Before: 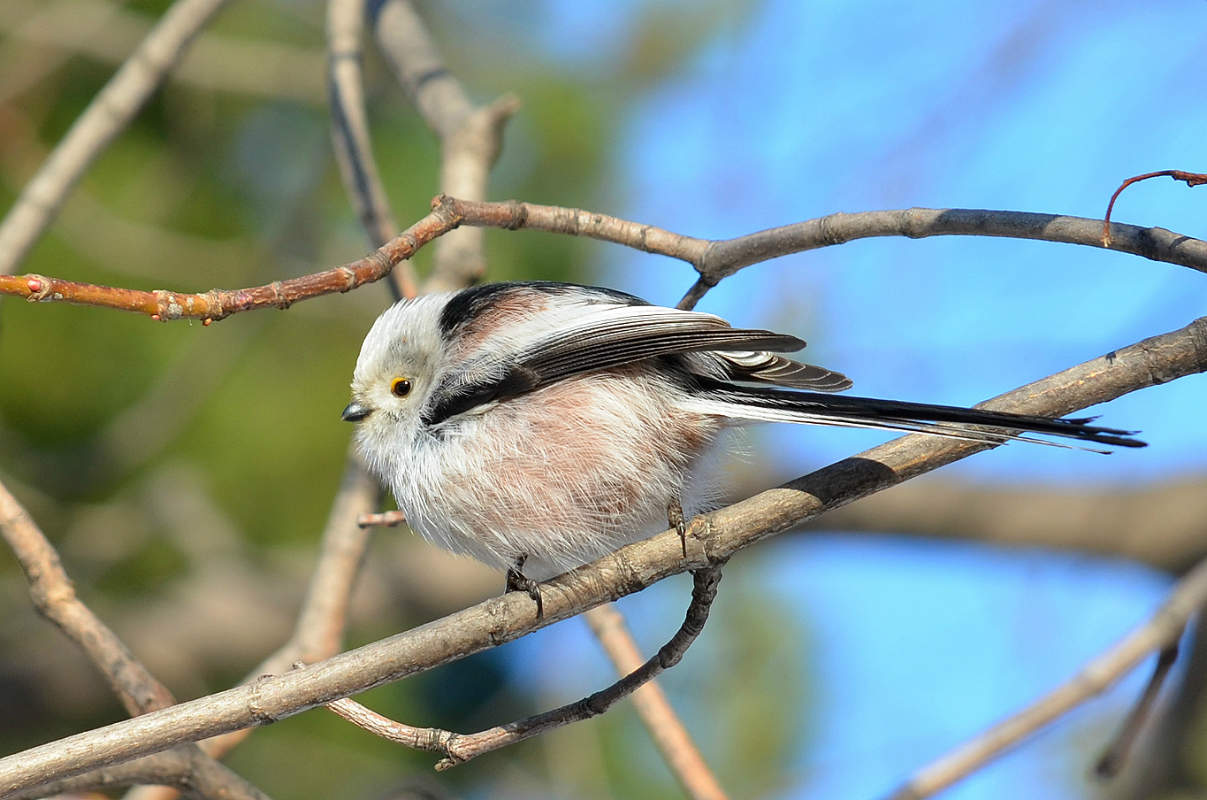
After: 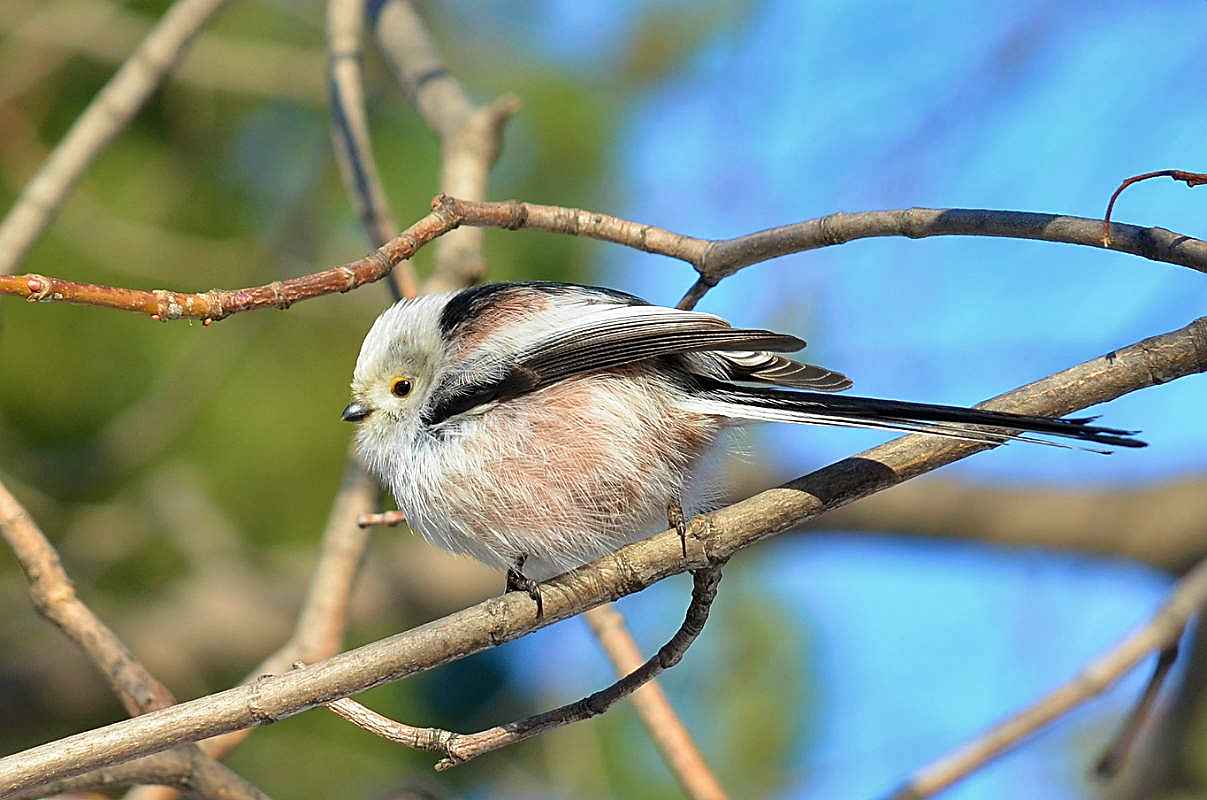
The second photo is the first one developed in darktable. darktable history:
shadows and highlights: low approximation 0.01, soften with gaussian
sharpen: on, module defaults
velvia: strength 28.62%
